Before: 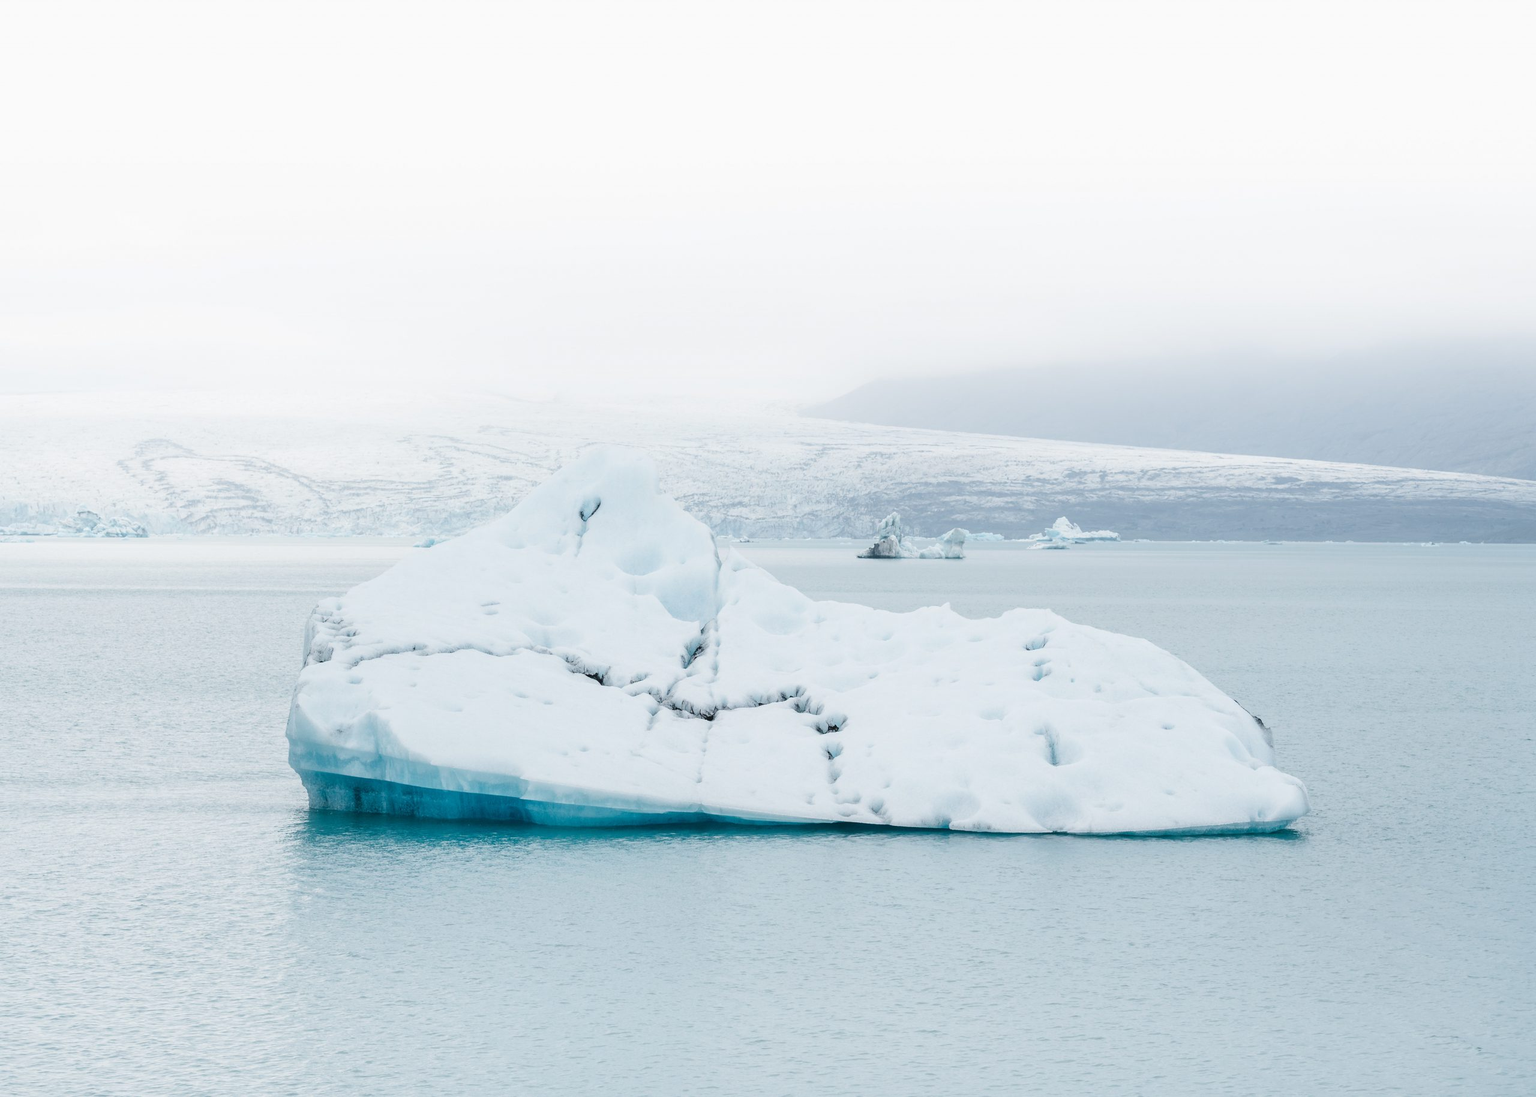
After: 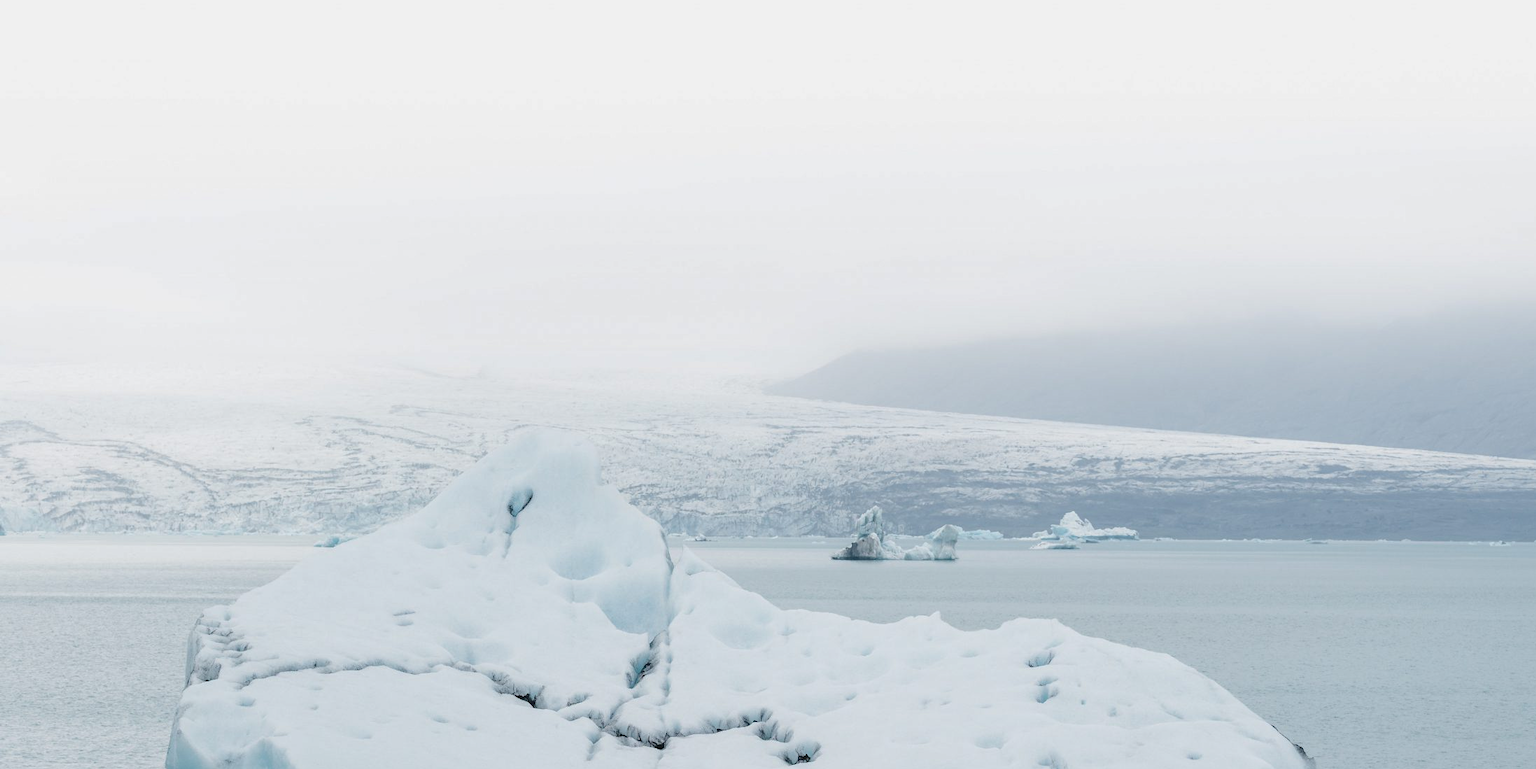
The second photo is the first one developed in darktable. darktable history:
crop and rotate: left 9.382%, top 7.228%, right 4.862%, bottom 32.631%
shadows and highlights: shadows -20.15, white point adjustment -1.98, highlights -35.13
